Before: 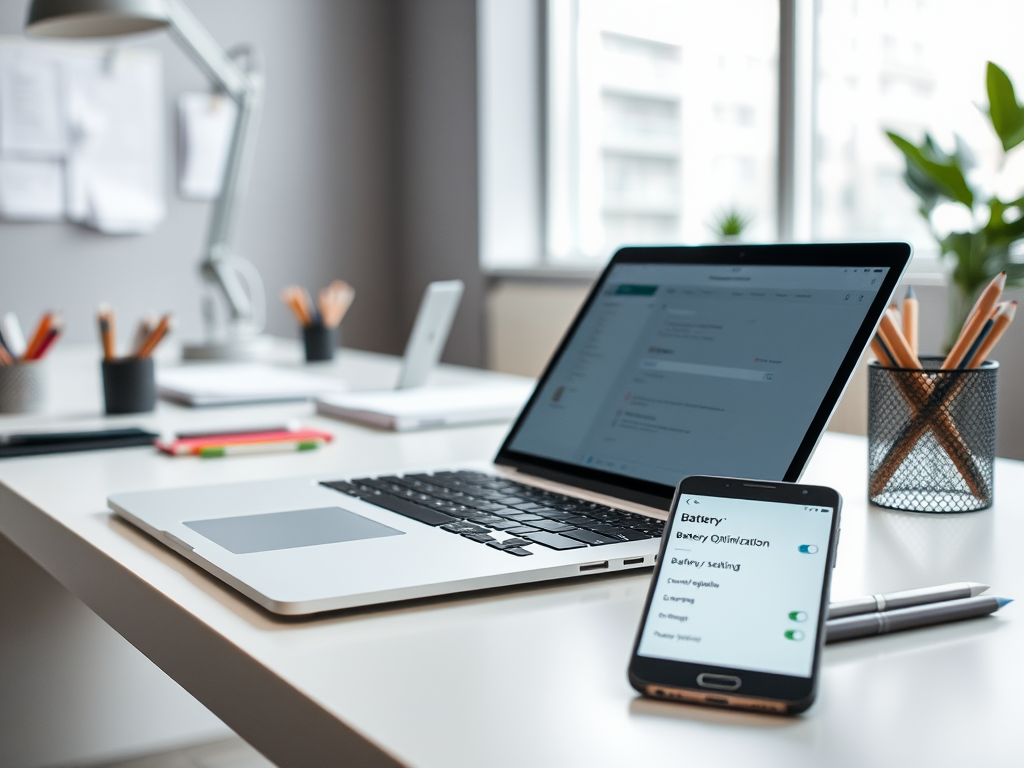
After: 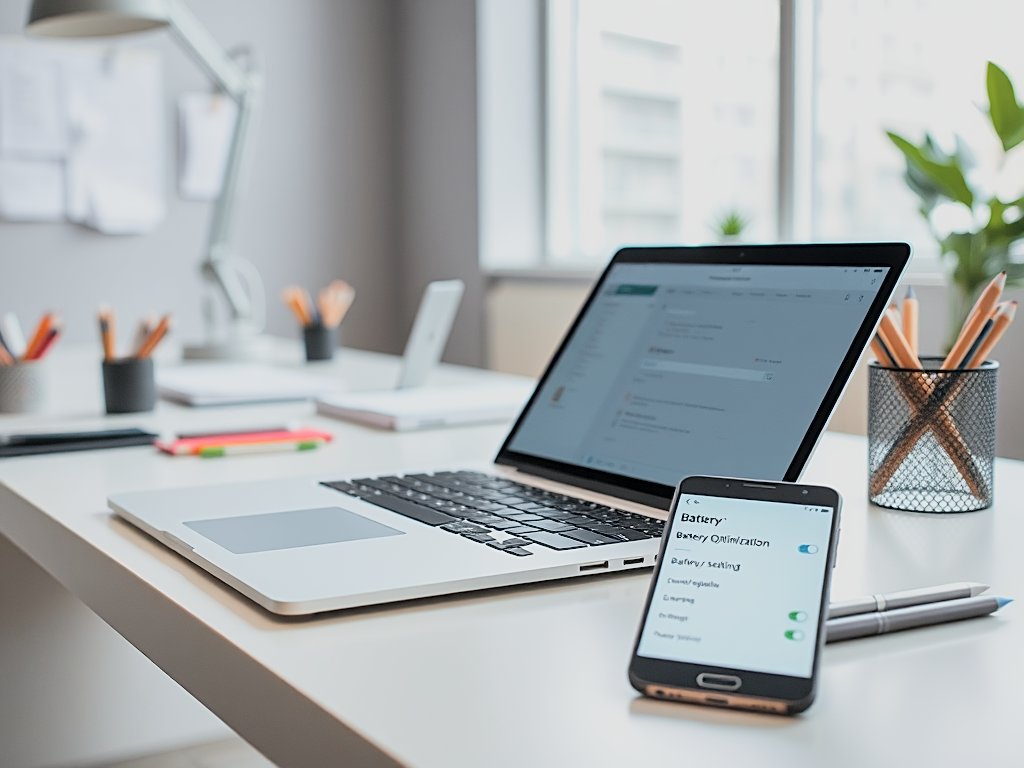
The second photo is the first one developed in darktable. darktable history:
global tonemap: drago (0.7, 100)
sharpen: on, module defaults
